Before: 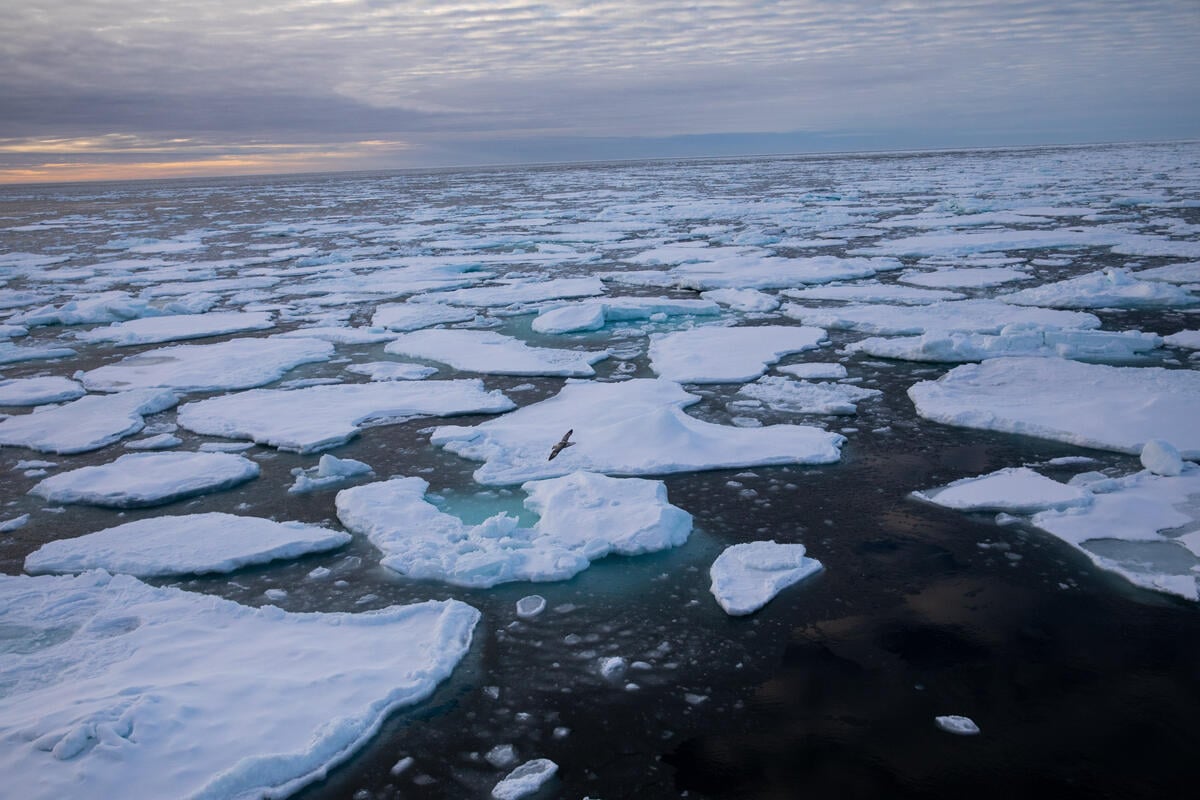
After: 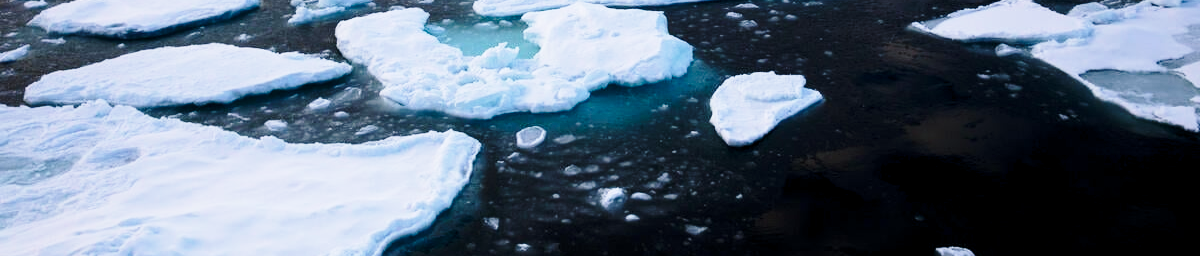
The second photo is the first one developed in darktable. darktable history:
base curve: curves: ch0 [(0, 0) (0.028, 0.03) (0.121, 0.232) (0.46, 0.748) (0.859, 0.968) (1, 1)], preserve colors none
crop and rotate: top 58.763%, bottom 9.185%
color balance rgb: shadows lift › luminance -7.984%, shadows lift › chroma 2.082%, shadows lift › hue 168.18°, power › chroma 0.327%, power › hue 25.05°, global offset › luminance -0.265%, perceptual saturation grading › global saturation 8.519%
tone equalizer: -8 EV -0.44 EV, -7 EV -0.381 EV, -6 EV -0.342 EV, -5 EV -0.239 EV, -3 EV 0.232 EV, -2 EV 0.325 EV, -1 EV 0.374 EV, +0 EV 0.44 EV, edges refinement/feathering 500, mask exposure compensation -1.57 EV, preserve details no
